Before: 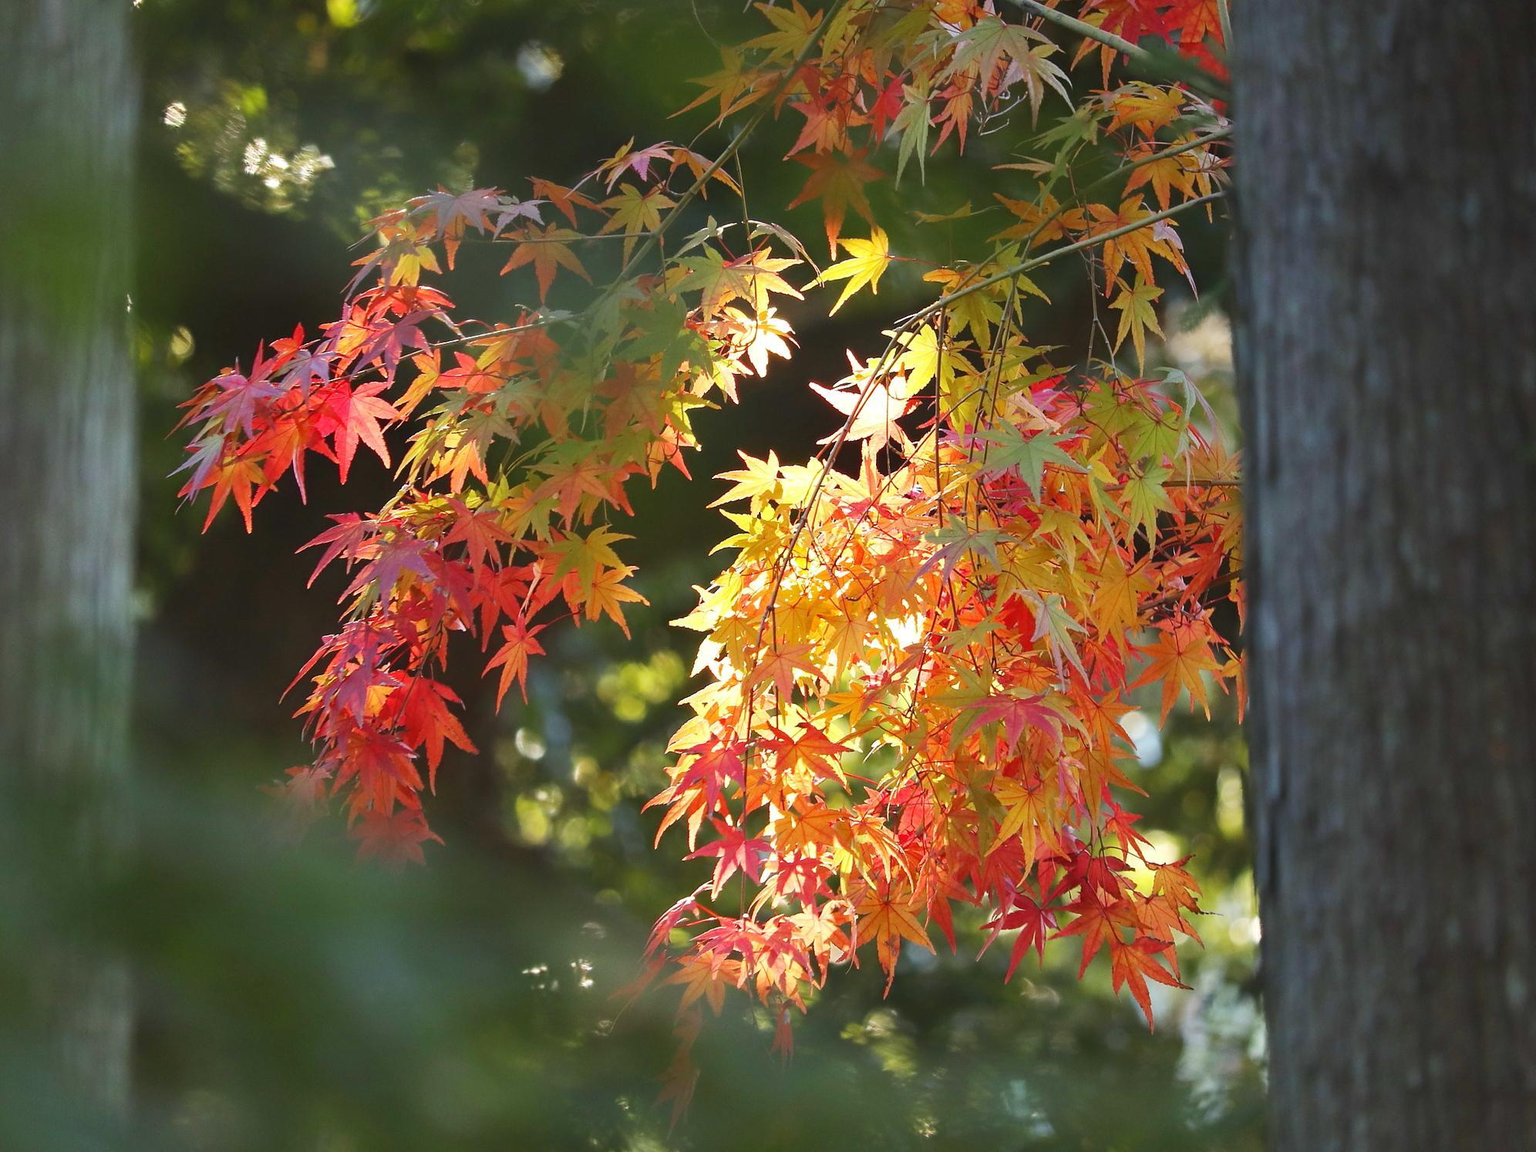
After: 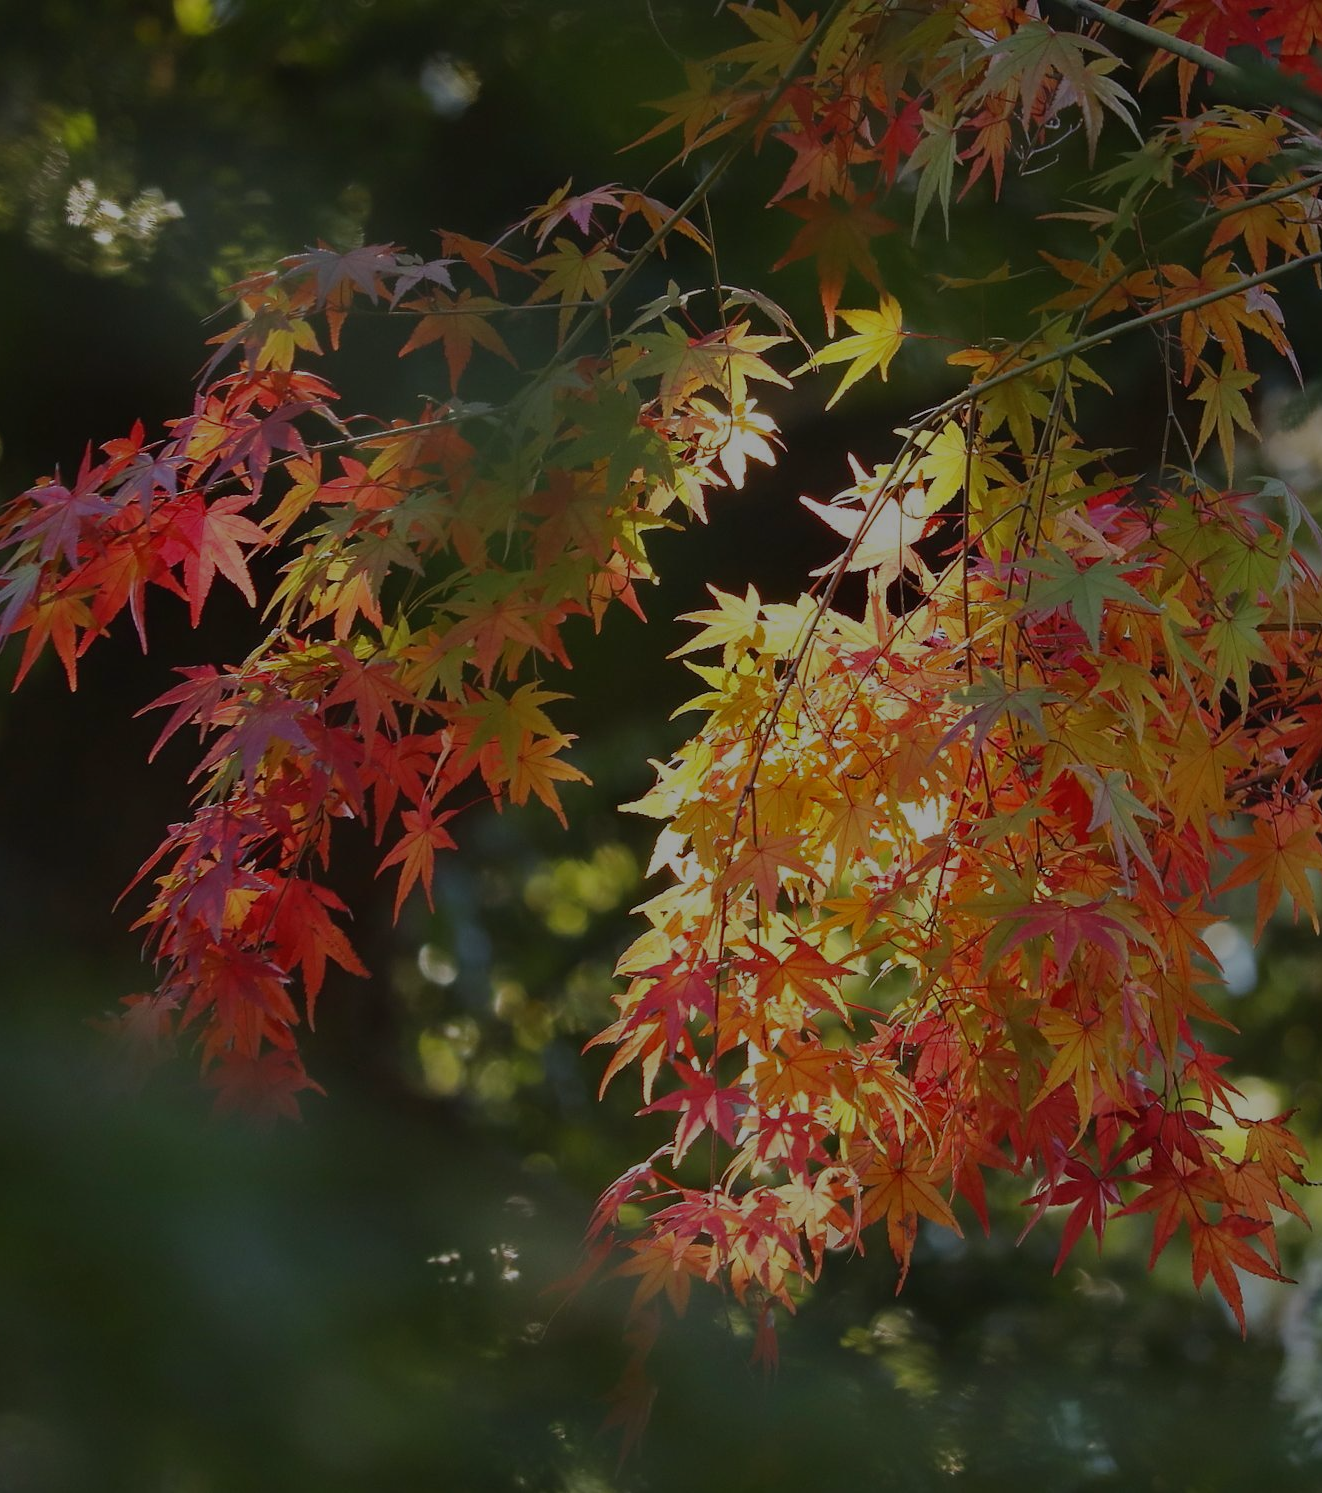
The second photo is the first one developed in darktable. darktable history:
exposure: exposure -1.489 EV, compensate exposure bias true, compensate highlight preservation false
crop and rotate: left 12.632%, right 20.96%
